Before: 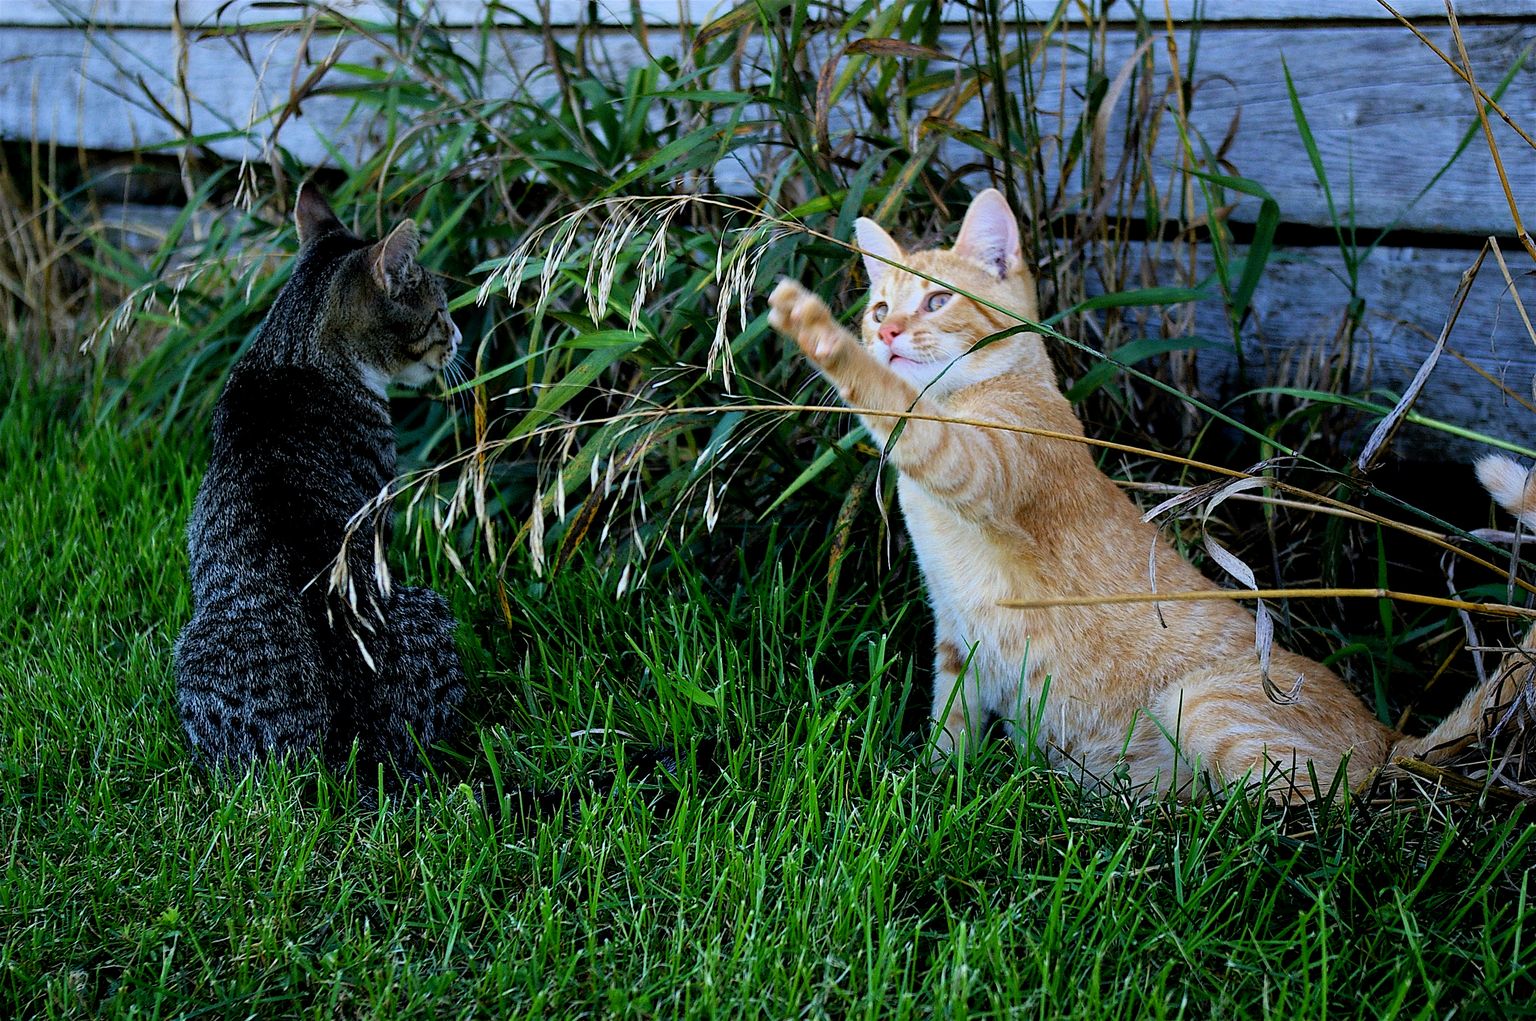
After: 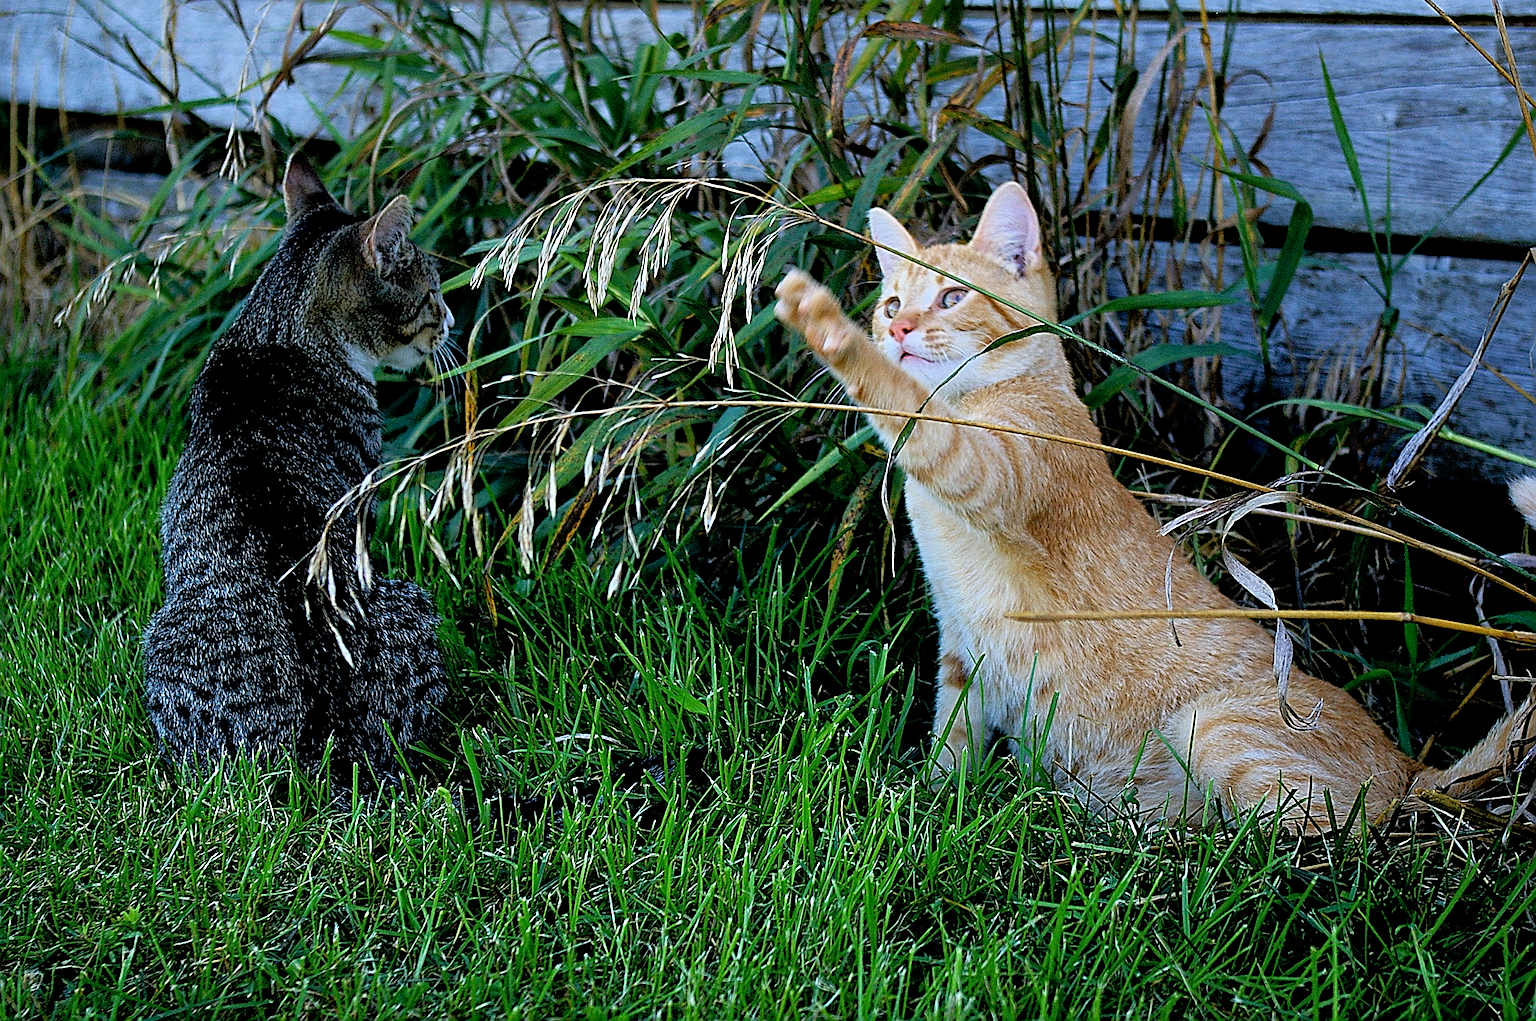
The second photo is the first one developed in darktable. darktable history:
shadows and highlights: shadows 43.01, highlights 7.35
sharpen: radius 3.046, amount 0.772
crop and rotate: angle -1.74°
